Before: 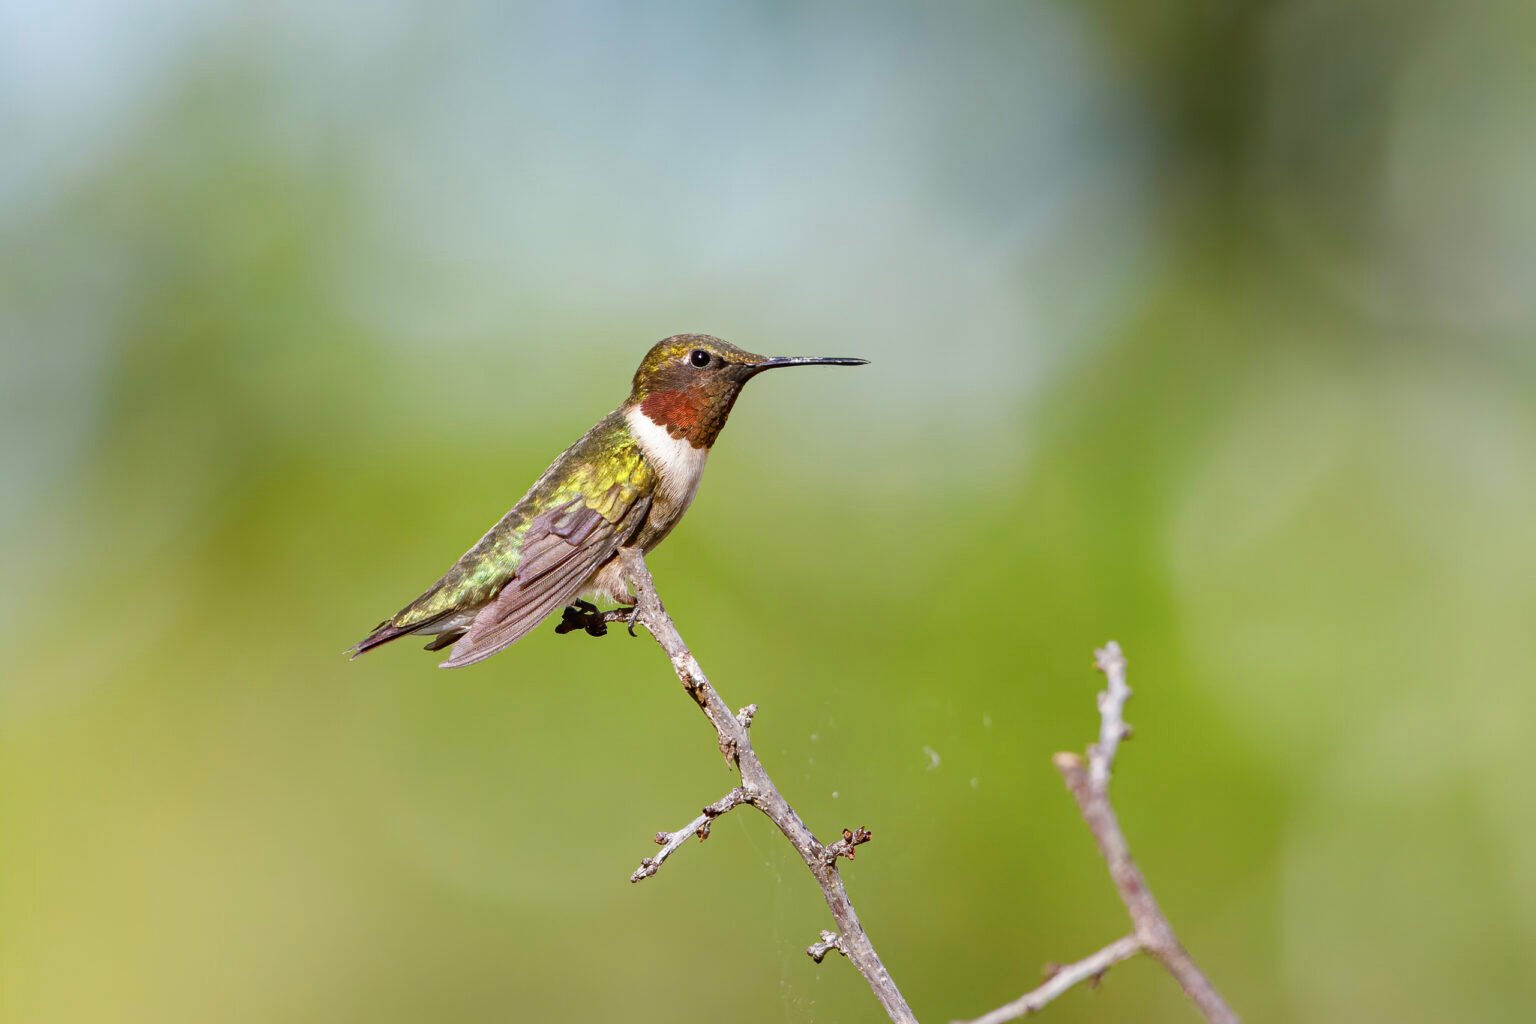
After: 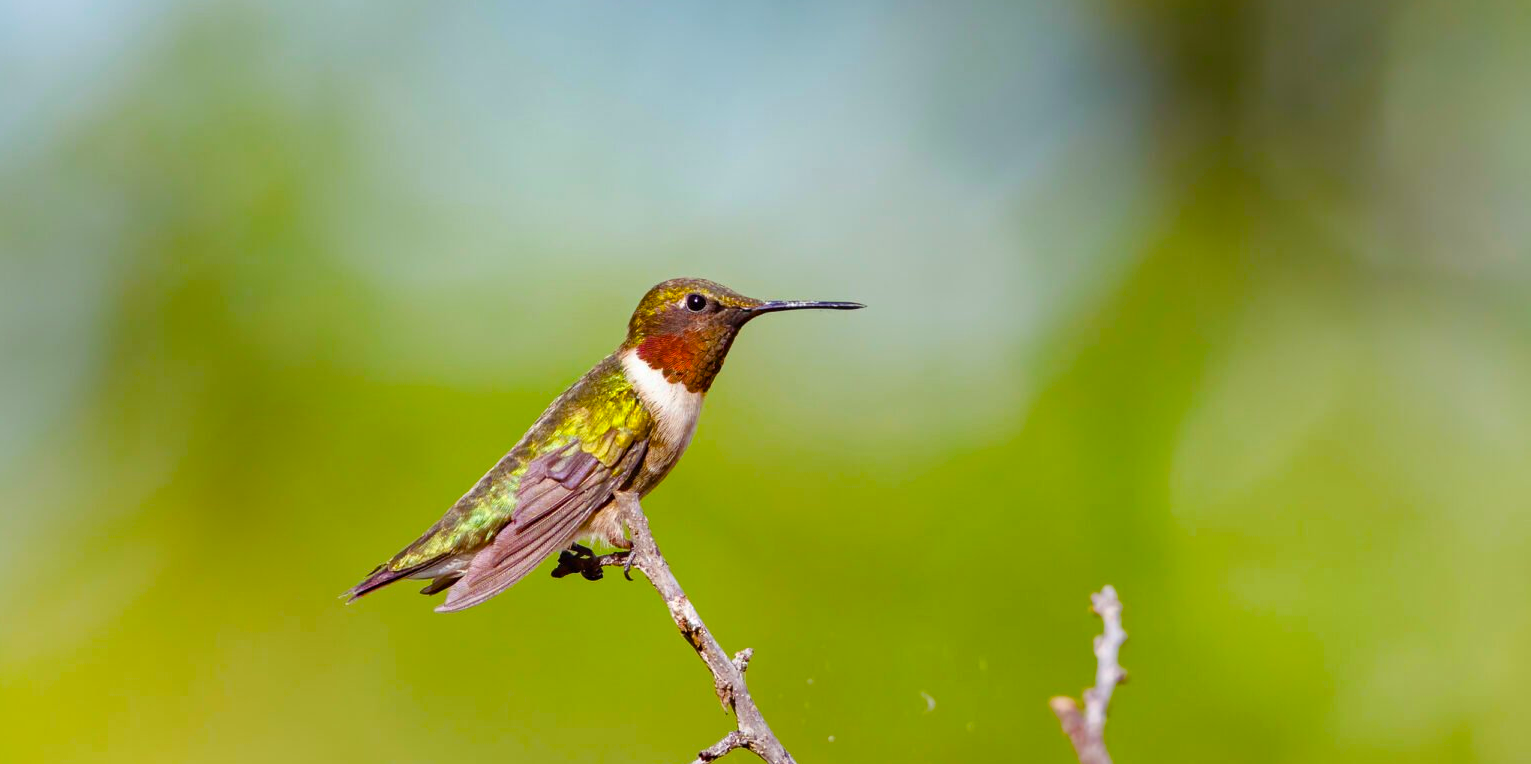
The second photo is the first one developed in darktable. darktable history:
crop: left 0.297%, top 5.503%, bottom 19.795%
color balance rgb: shadows lift › luminance 0.414%, shadows lift › chroma 6.852%, shadows lift › hue 297.37°, perceptual saturation grading › global saturation 29.27%, perceptual saturation grading › mid-tones 11.864%, perceptual saturation grading › shadows 9.921%, global vibrance 20%
